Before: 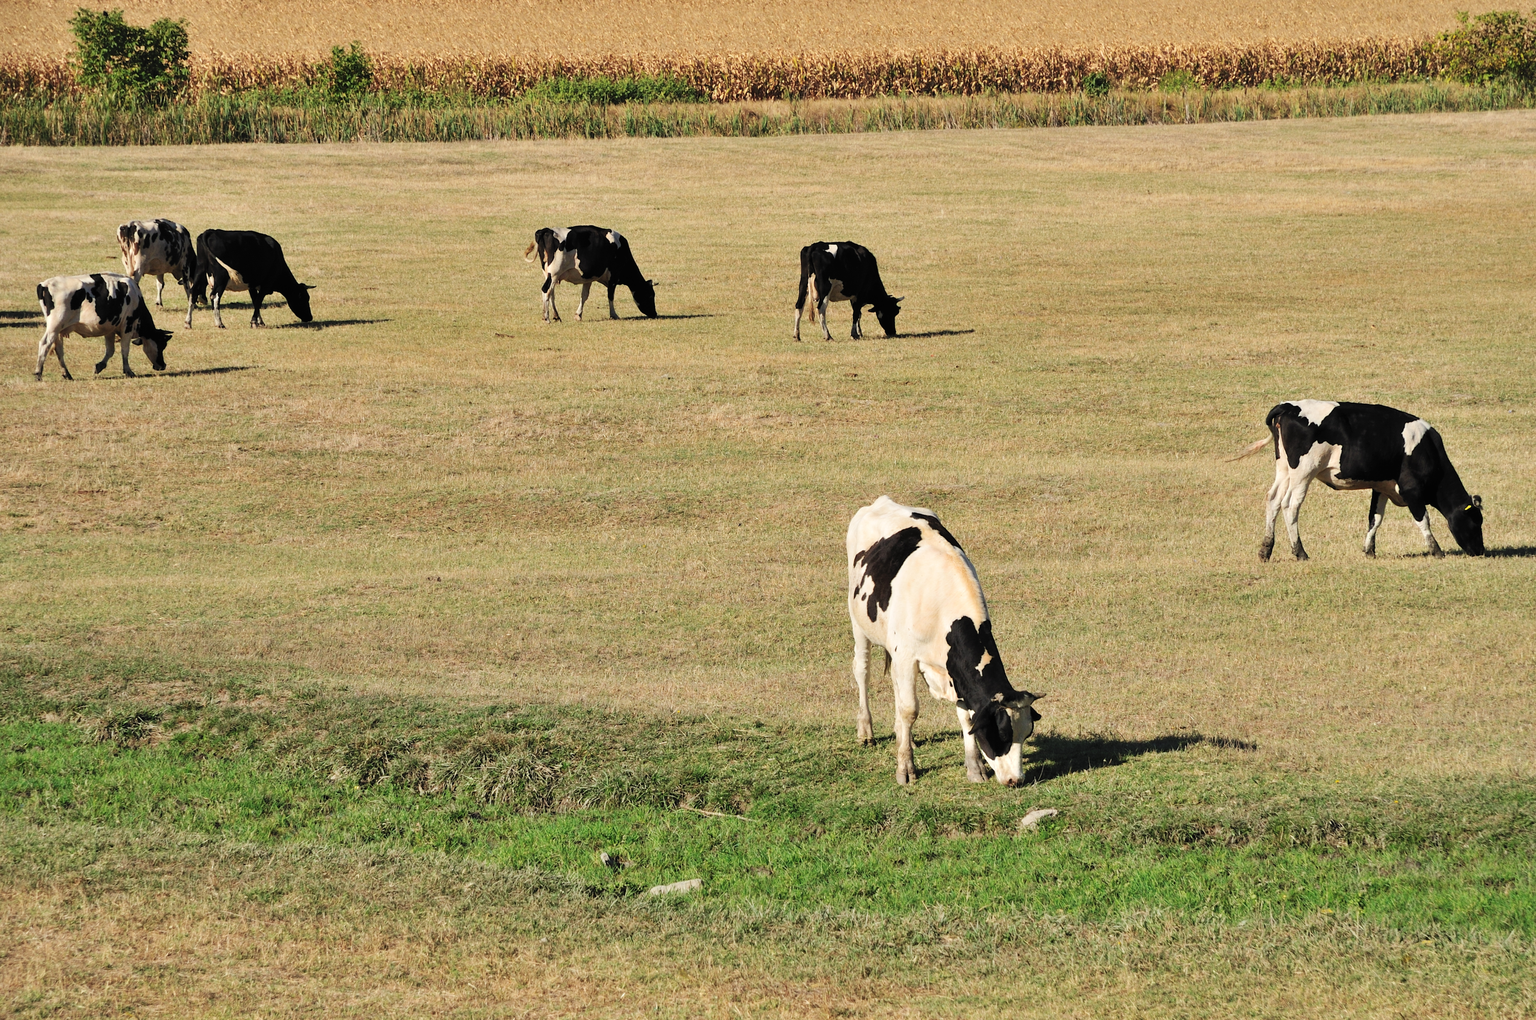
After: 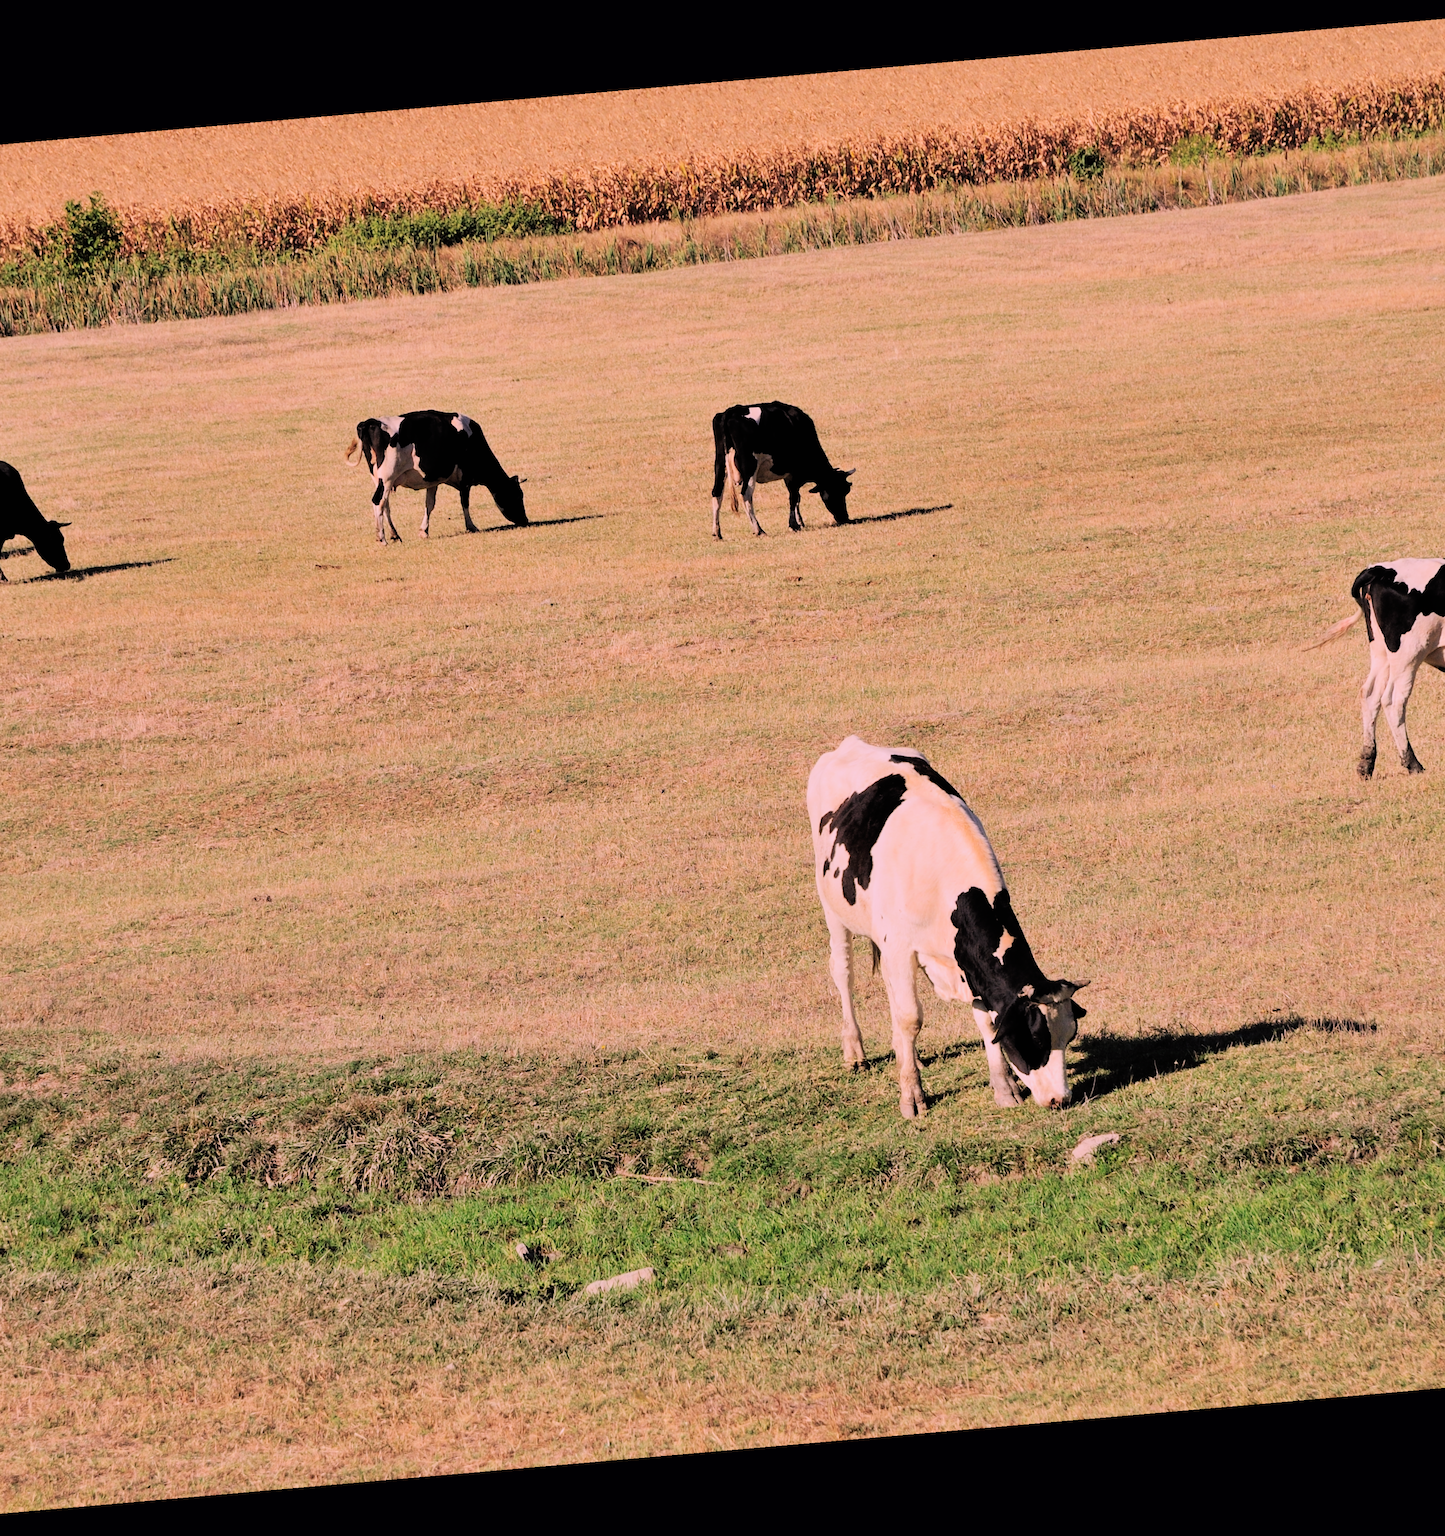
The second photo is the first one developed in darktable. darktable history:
filmic rgb: threshold 3 EV, hardness 4.17, latitude 50%, contrast 1.1, preserve chrominance max RGB, color science v6 (2022), contrast in shadows safe, contrast in highlights safe, enable highlight reconstruction true
rotate and perspective: rotation -4.98°, automatic cropping off
crop and rotate: left 17.732%, right 15.423%
white balance: red 1.188, blue 1.11
